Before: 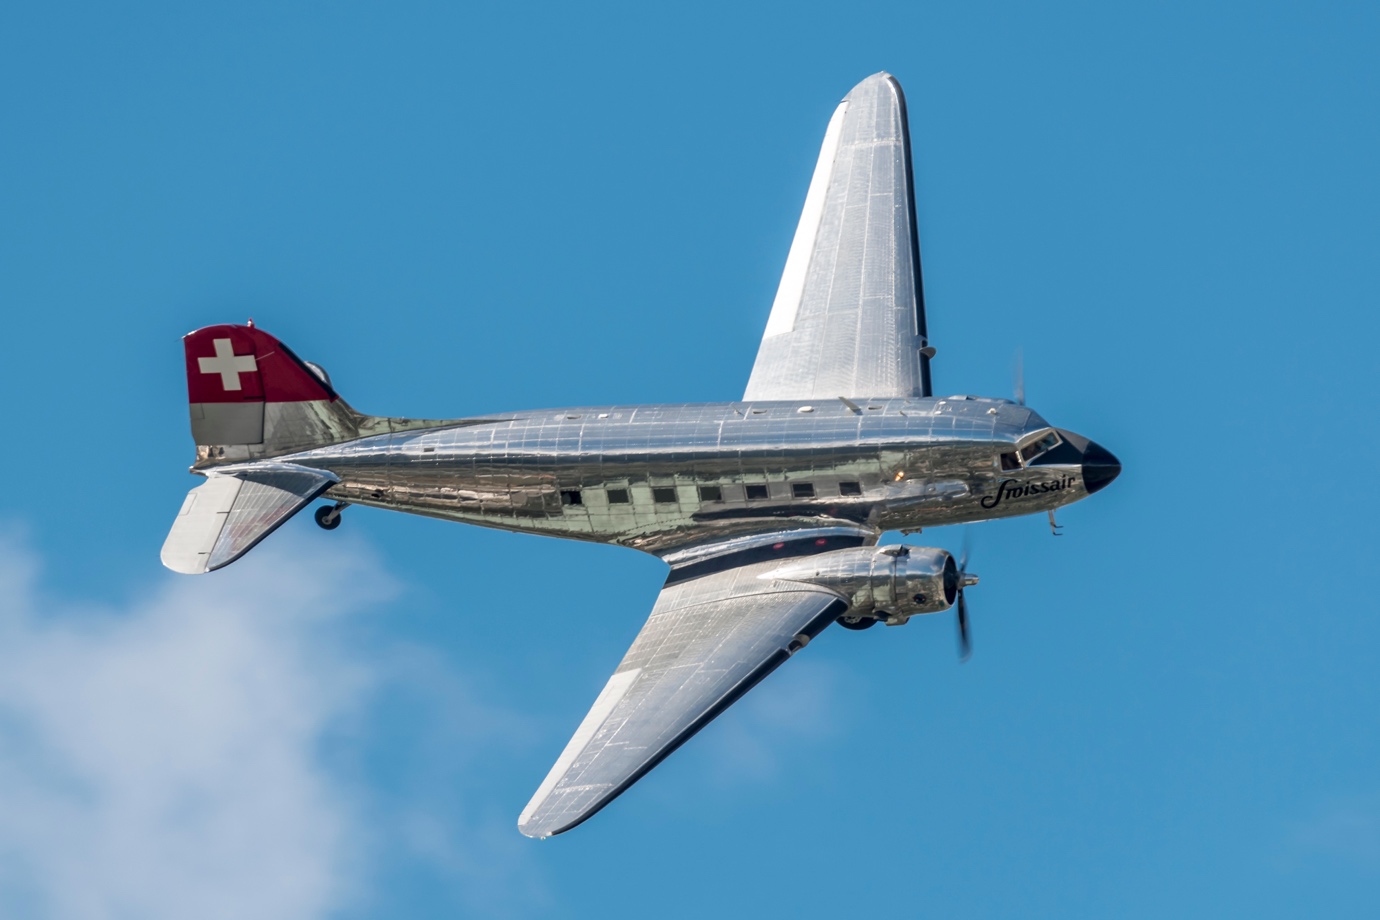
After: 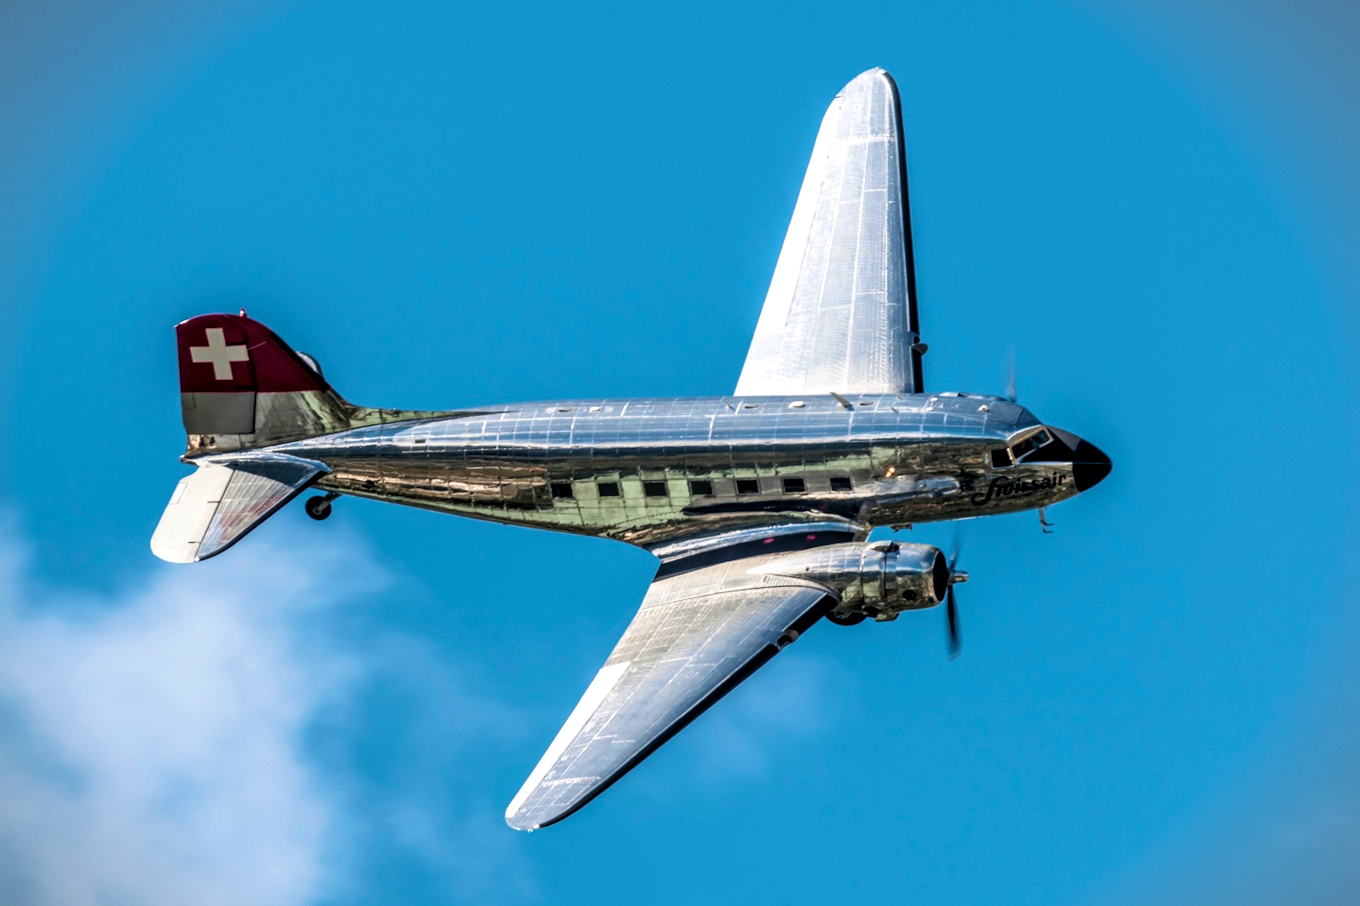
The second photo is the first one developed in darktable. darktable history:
local contrast: on, module defaults
velvia: strength 73.6%
crop and rotate: angle -0.561°
tone equalizer: edges refinement/feathering 500, mask exposure compensation -1.57 EV, preserve details no
filmic rgb: black relative exposure -6.37 EV, white relative exposure 2.42 EV, target white luminance 99.992%, hardness 5.29, latitude 0.433%, contrast 1.417, highlights saturation mix 2.84%
vignetting: fall-off start 97.24%, width/height ratio 1.186
shadows and highlights: radius 263.25, soften with gaussian
